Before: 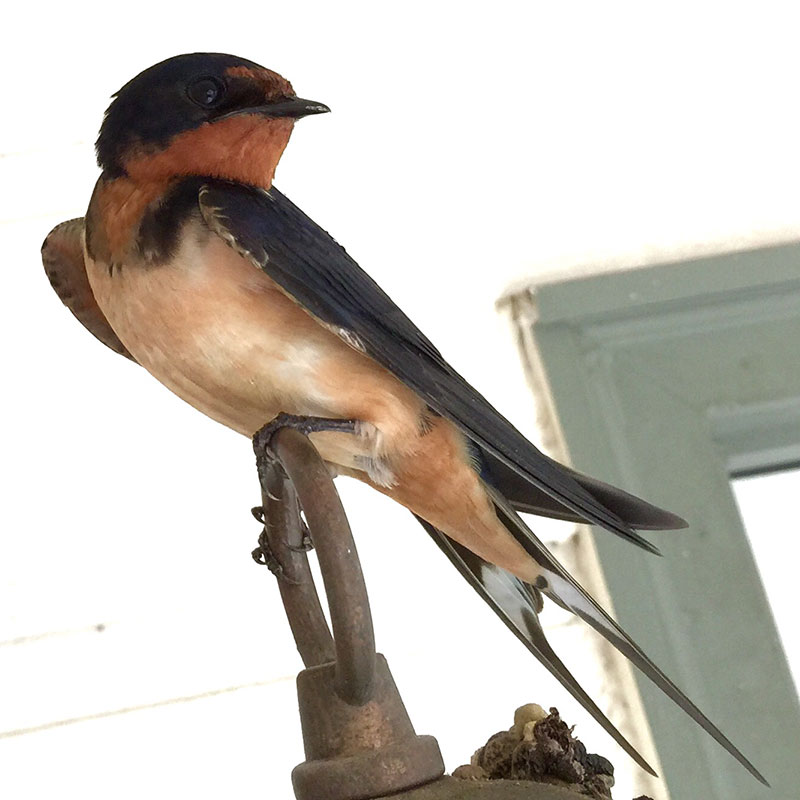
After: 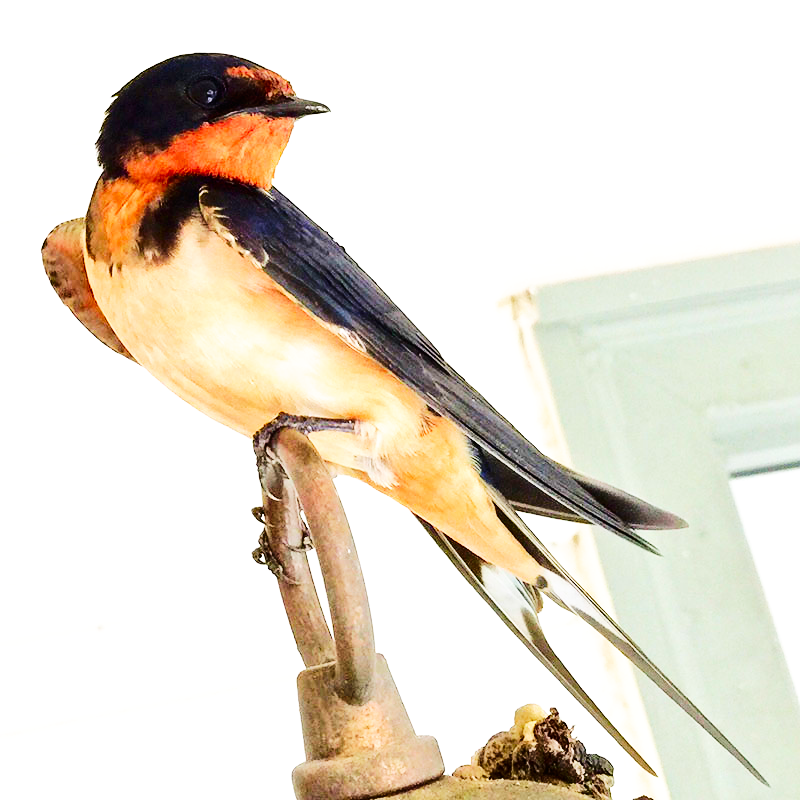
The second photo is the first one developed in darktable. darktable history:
base curve: curves: ch0 [(0, 0) (0.007, 0.004) (0.027, 0.03) (0.046, 0.07) (0.207, 0.54) (0.442, 0.872) (0.673, 0.972) (1, 1)], preserve colors none
contrast brightness saturation: contrast 0.18, saturation 0.3
tone equalizer: -8 EV 0.001 EV, -7 EV -0.004 EV, -6 EV 0.009 EV, -5 EV 0.032 EV, -4 EV 0.276 EV, -3 EV 0.644 EV, -2 EV 0.584 EV, -1 EV 0.187 EV, +0 EV 0.024 EV
